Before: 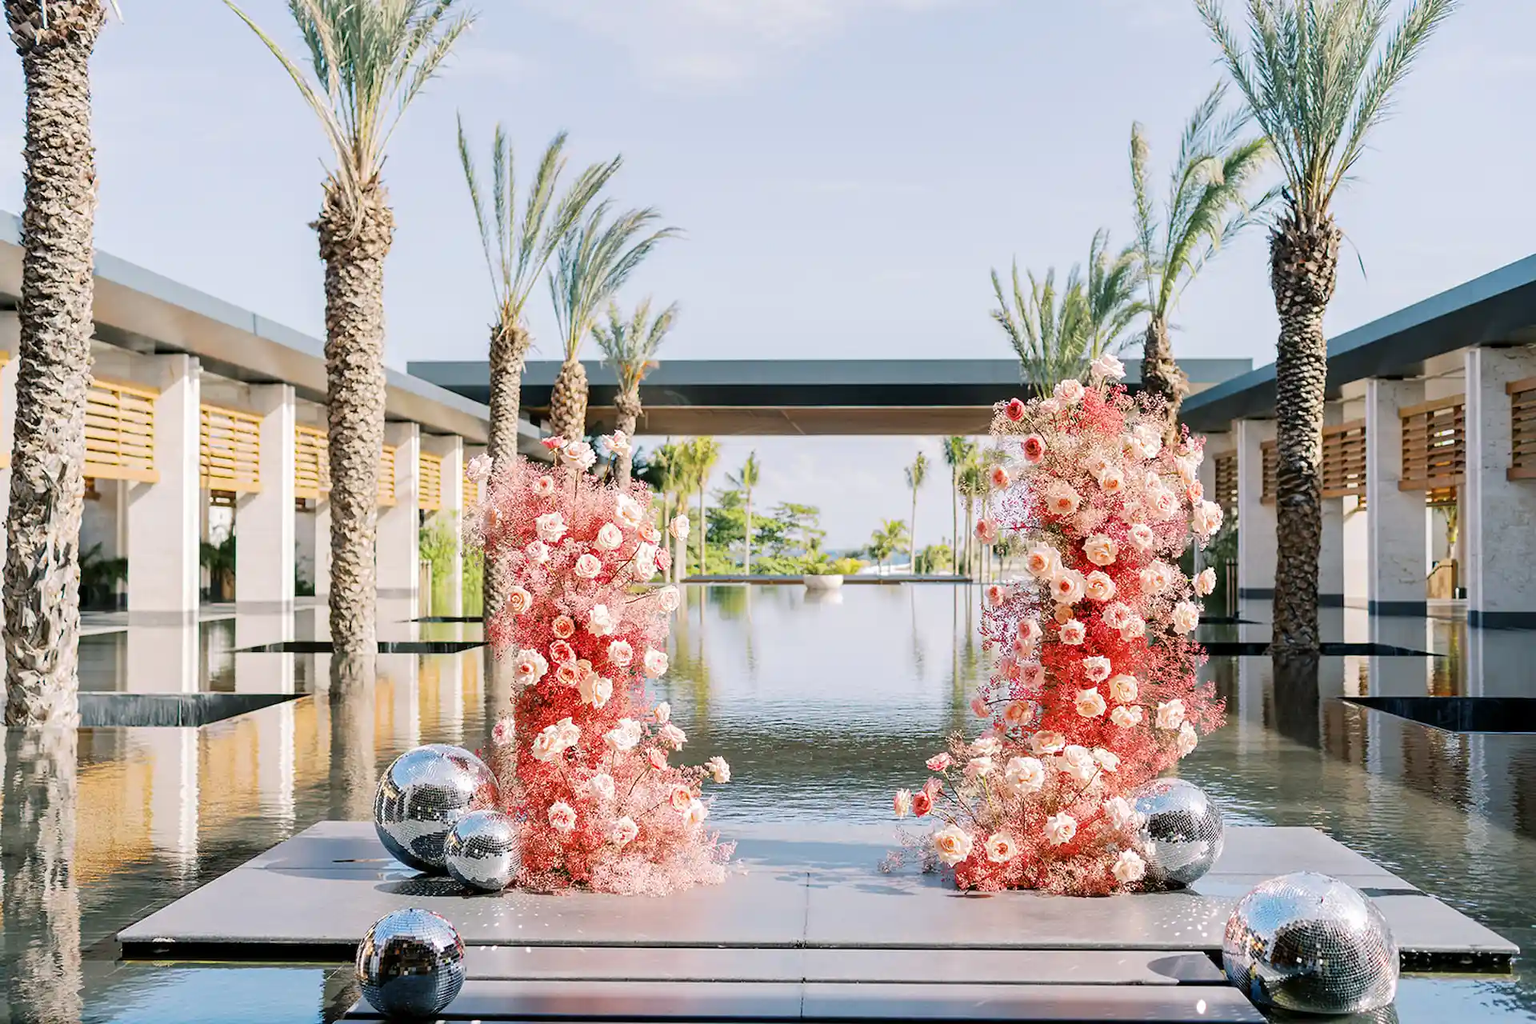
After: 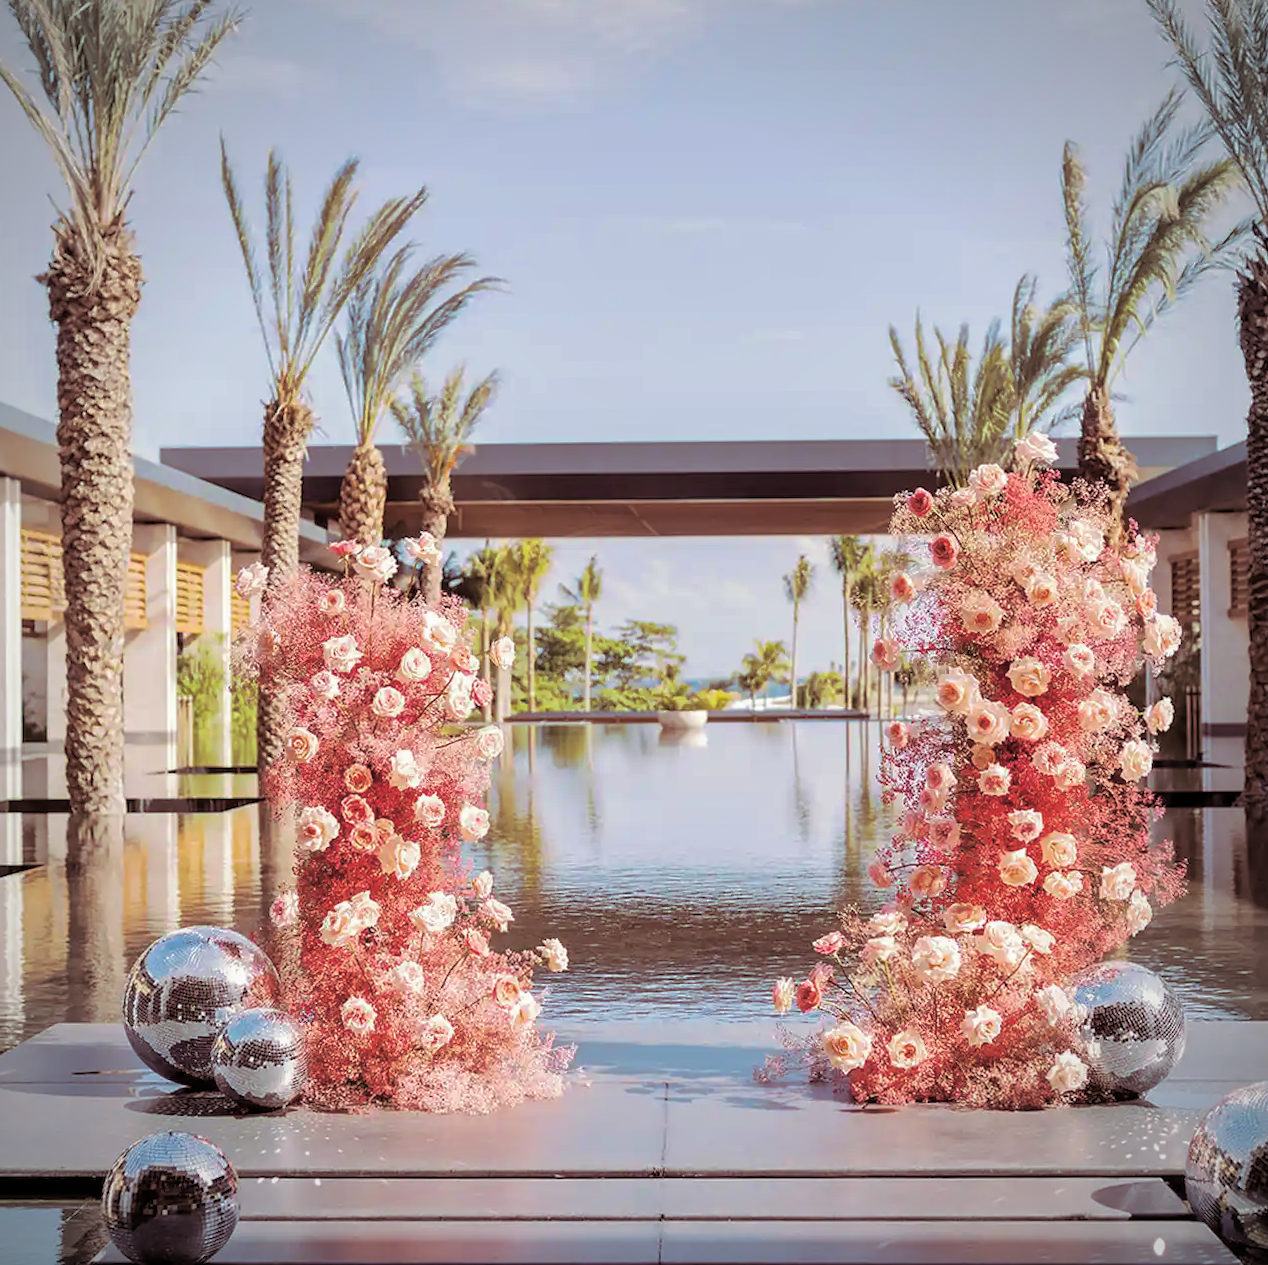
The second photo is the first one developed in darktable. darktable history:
split-toning: on, module defaults
shadows and highlights: on, module defaults
rotate and perspective: rotation -0.45°, automatic cropping original format, crop left 0.008, crop right 0.992, crop top 0.012, crop bottom 0.988
crop and rotate: left 17.732%, right 15.423%
velvia: on, module defaults
contrast brightness saturation: contrast 0.05
vignetting: fall-off radius 60.92%
